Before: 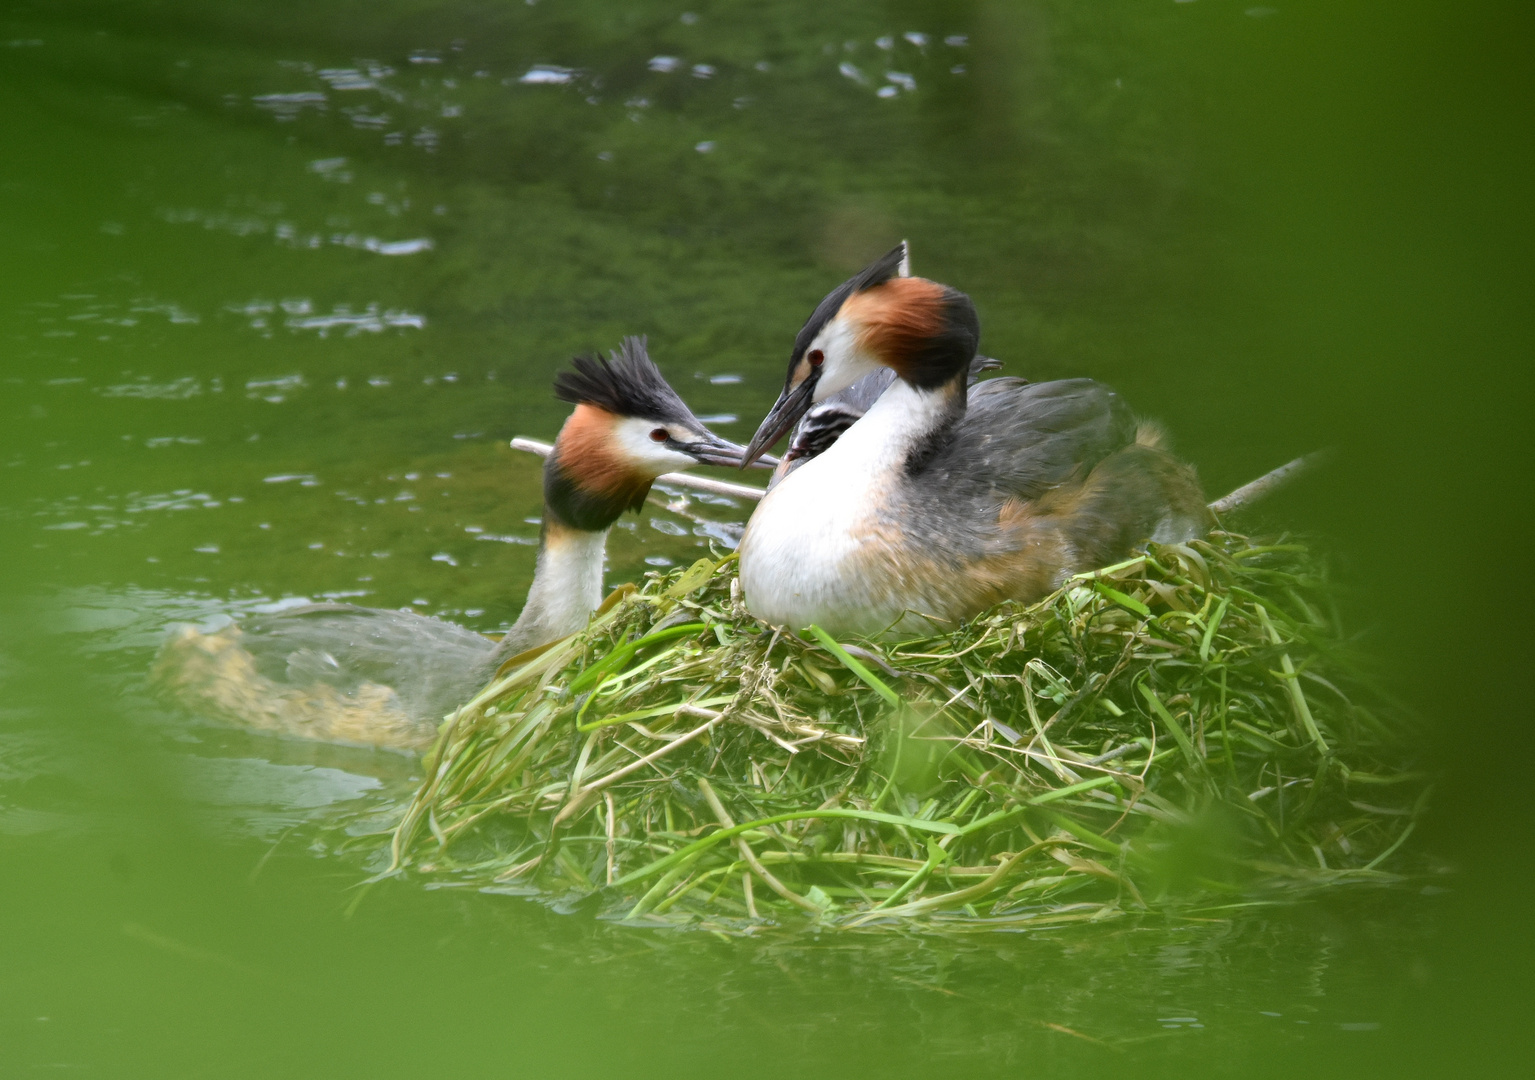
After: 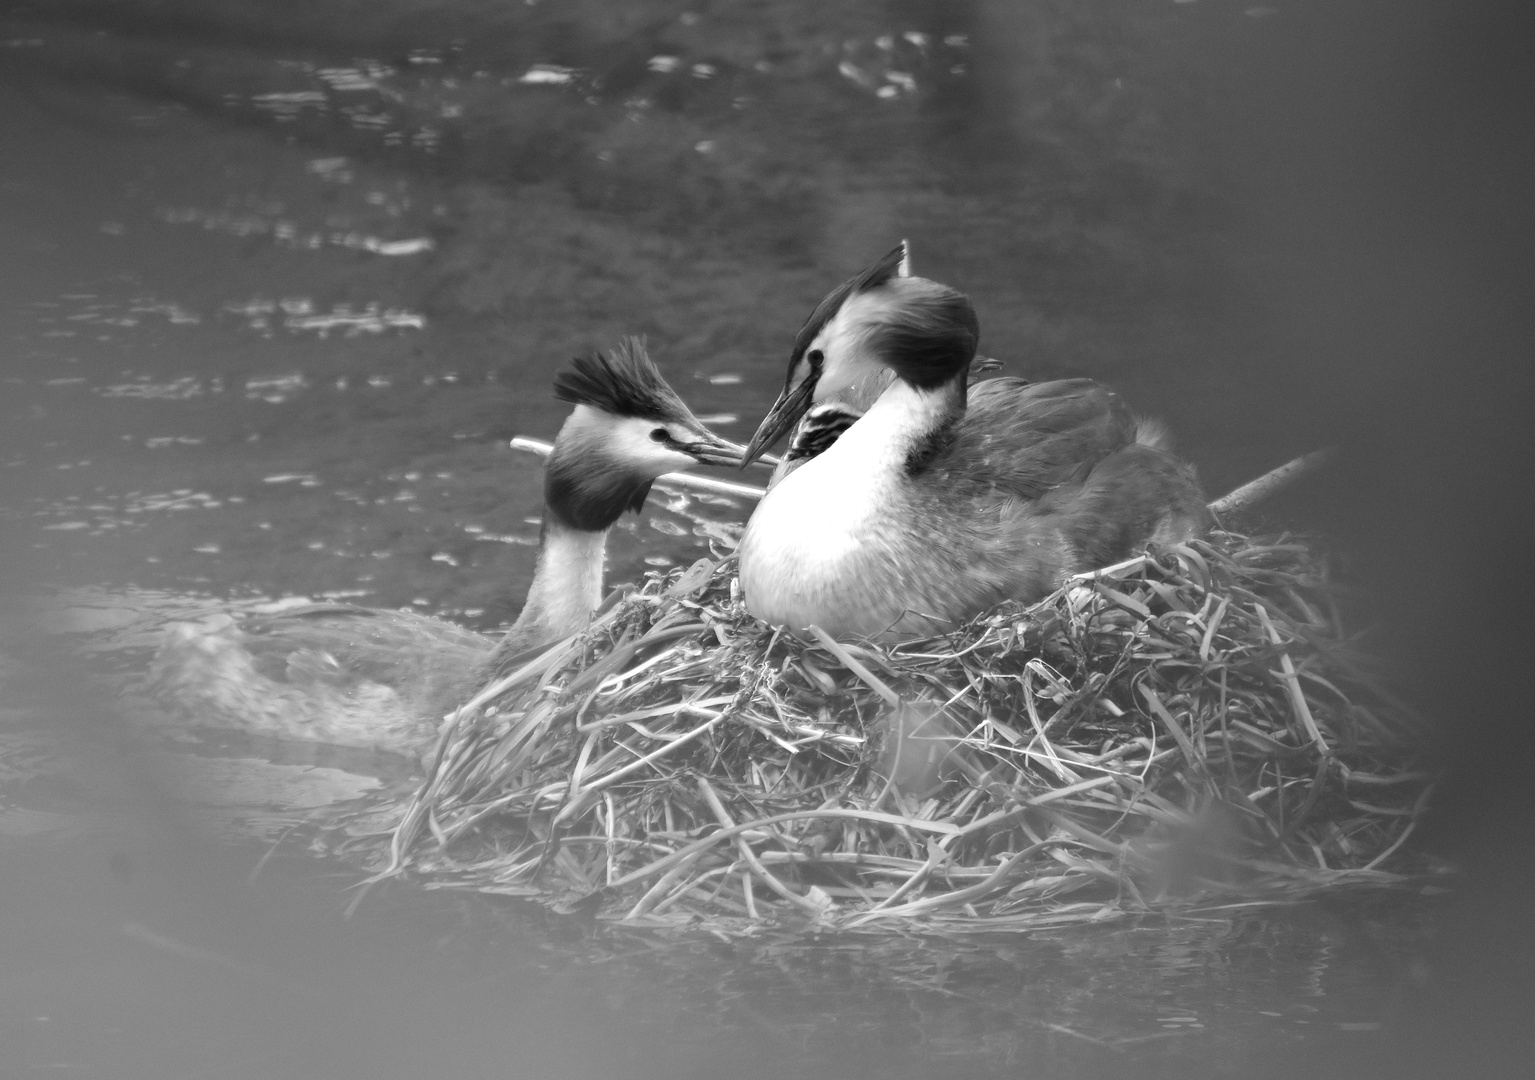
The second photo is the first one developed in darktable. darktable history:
monochrome: on, module defaults
exposure: exposure 0.127 EV, compensate highlight preservation false
